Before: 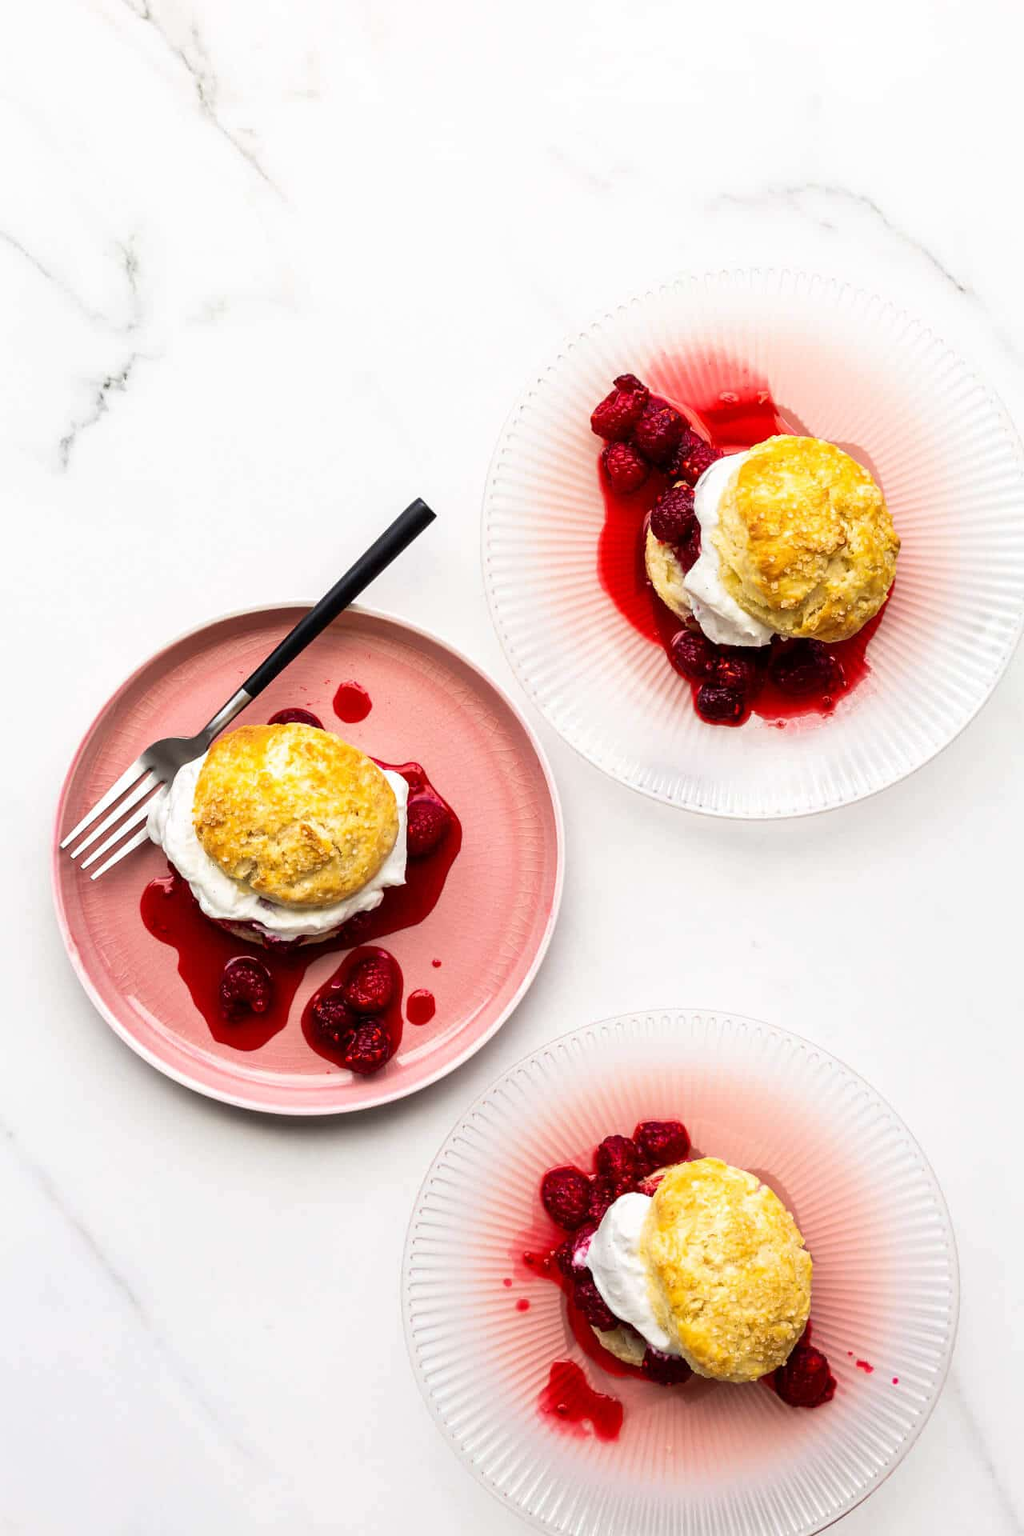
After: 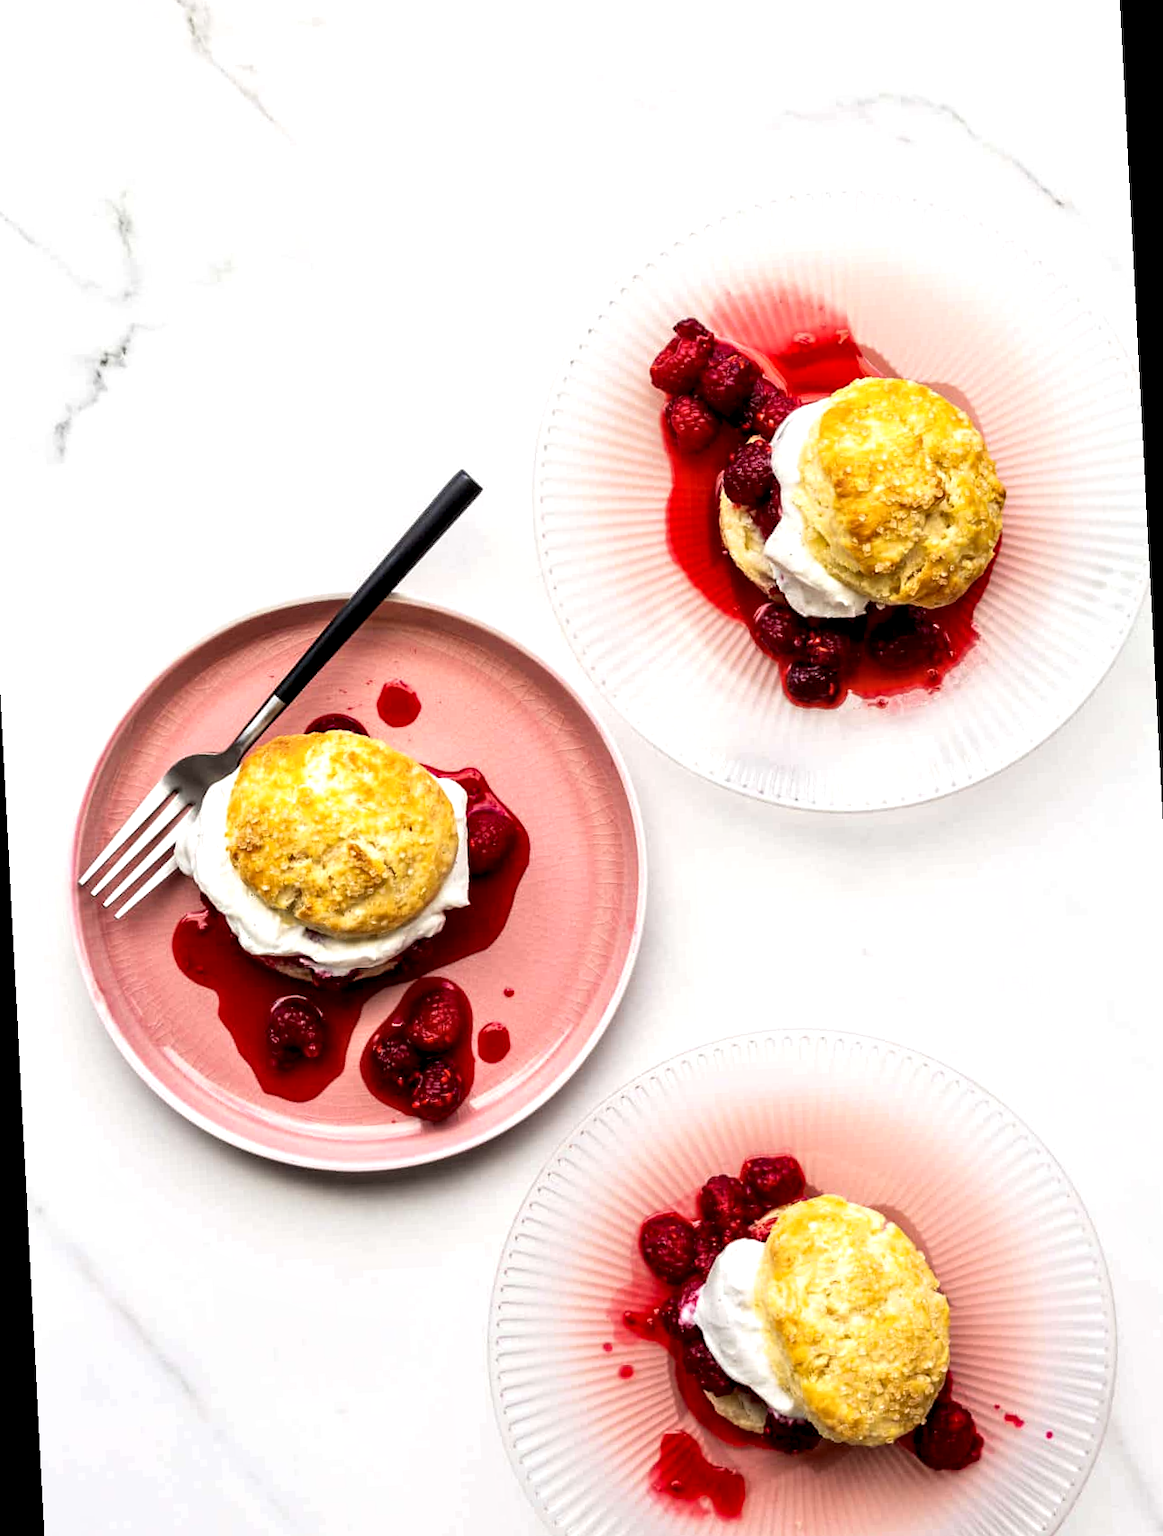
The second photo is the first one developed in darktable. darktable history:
contrast equalizer: y [[0.546, 0.552, 0.554, 0.554, 0.552, 0.546], [0.5 ×6], [0.5 ×6], [0 ×6], [0 ×6]]
rotate and perspective: rotation -3°, crop left 0.031, crop right 0.968, crop top 0.07, crop bottom 0.93
exposure: black level correction 0.001, exposure 0.14 EV, compensate highlight preservation false
